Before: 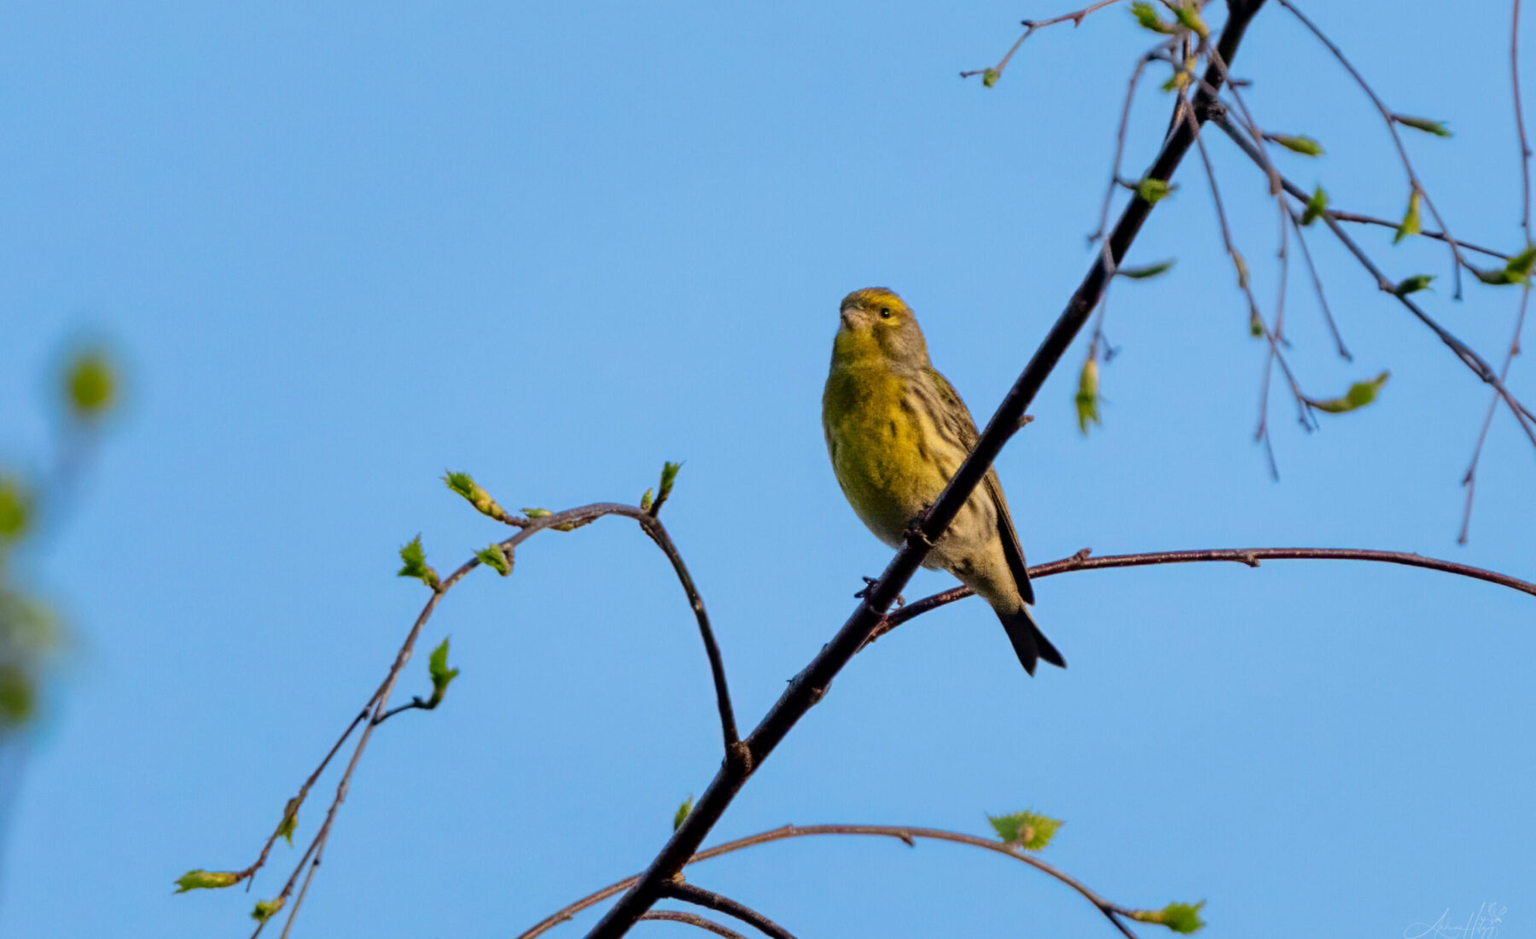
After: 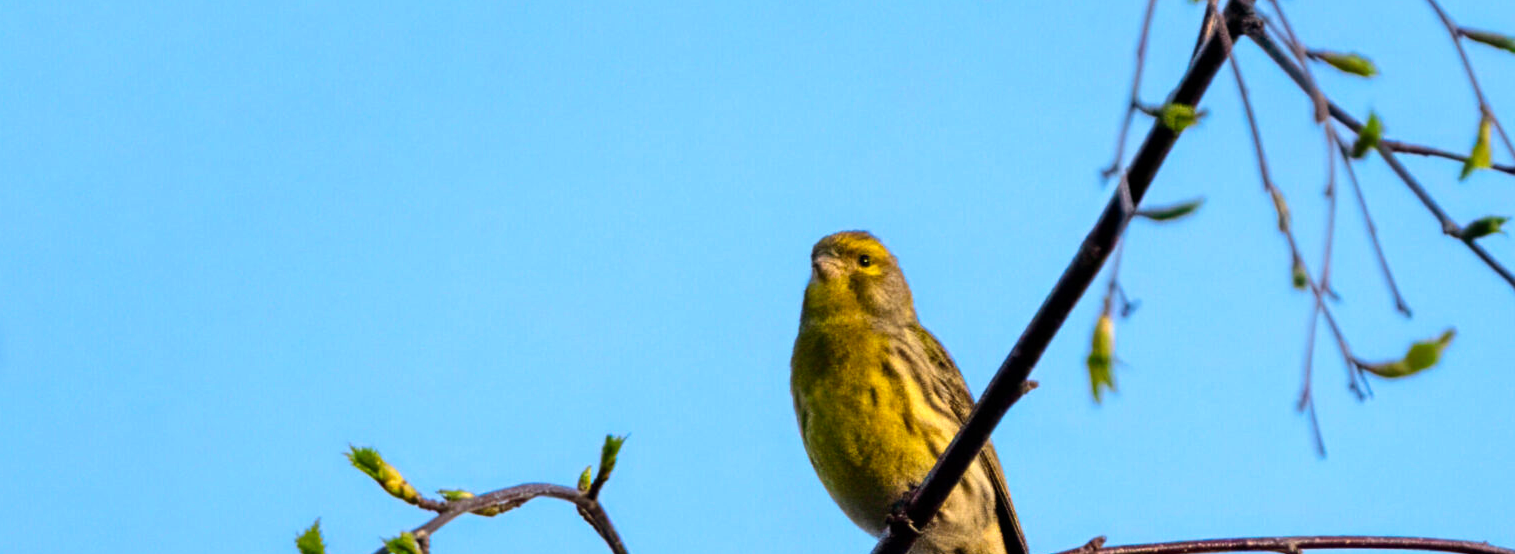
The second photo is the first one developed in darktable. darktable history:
crop and rotate: left 9.664%, top 9.67%, right 6.163%, bottom 39.951%
exposure: compensate highlight preservation false
color balance rgb: perceptual saturation grading › global saturation 9.89%, perceptual brilliance grading › global brilliance -5.203%, perceptual brilliance grading › highlights 23.91%, perceptual brilliance grading › mid-tones 7.159%, perceptual brilliance grading › shadows -4.643%, global vibrance 20%
contrast brightness saturation: saturation -0.057
